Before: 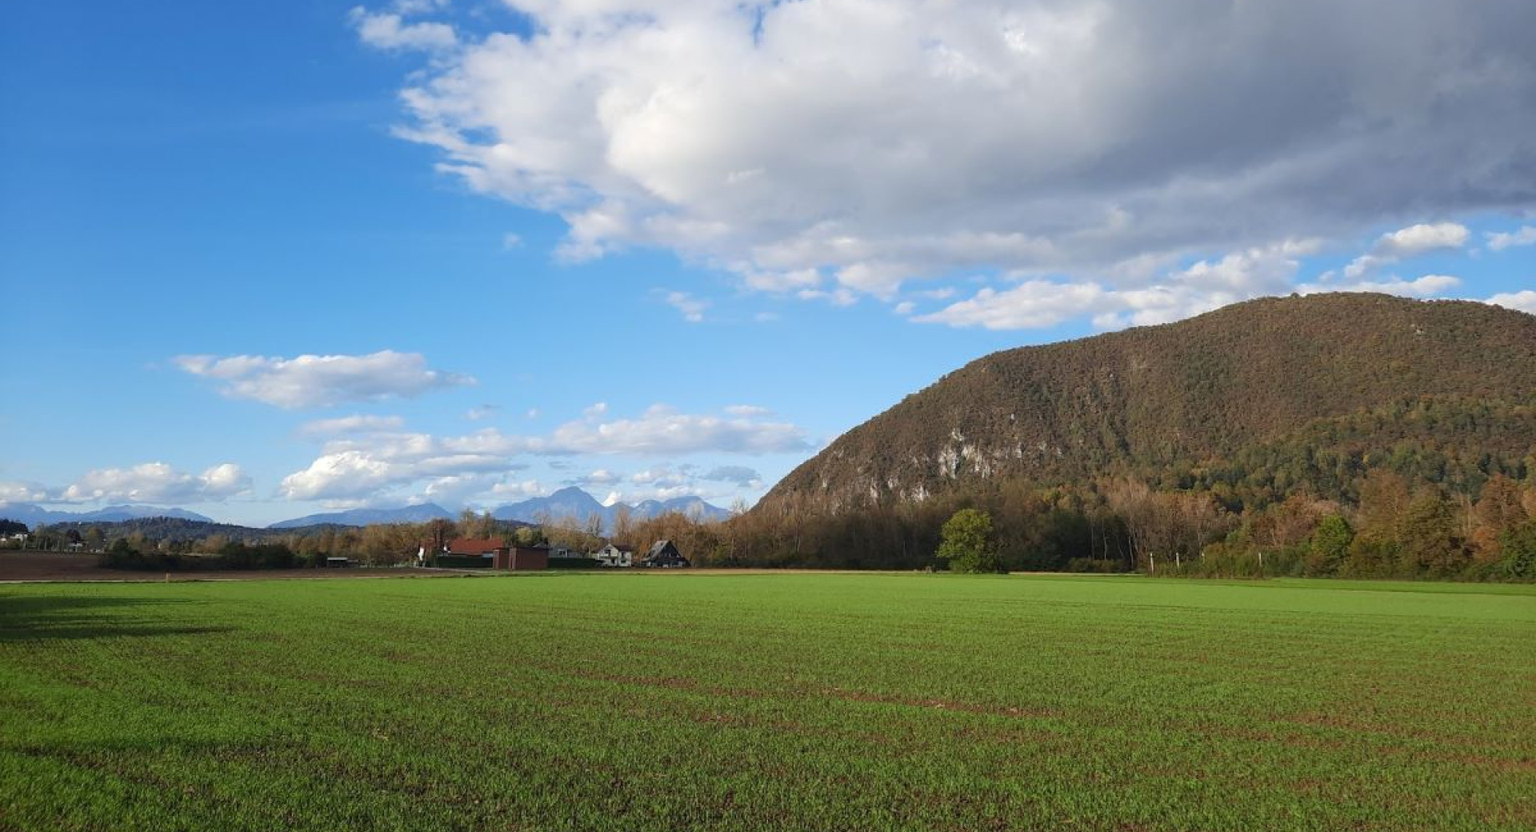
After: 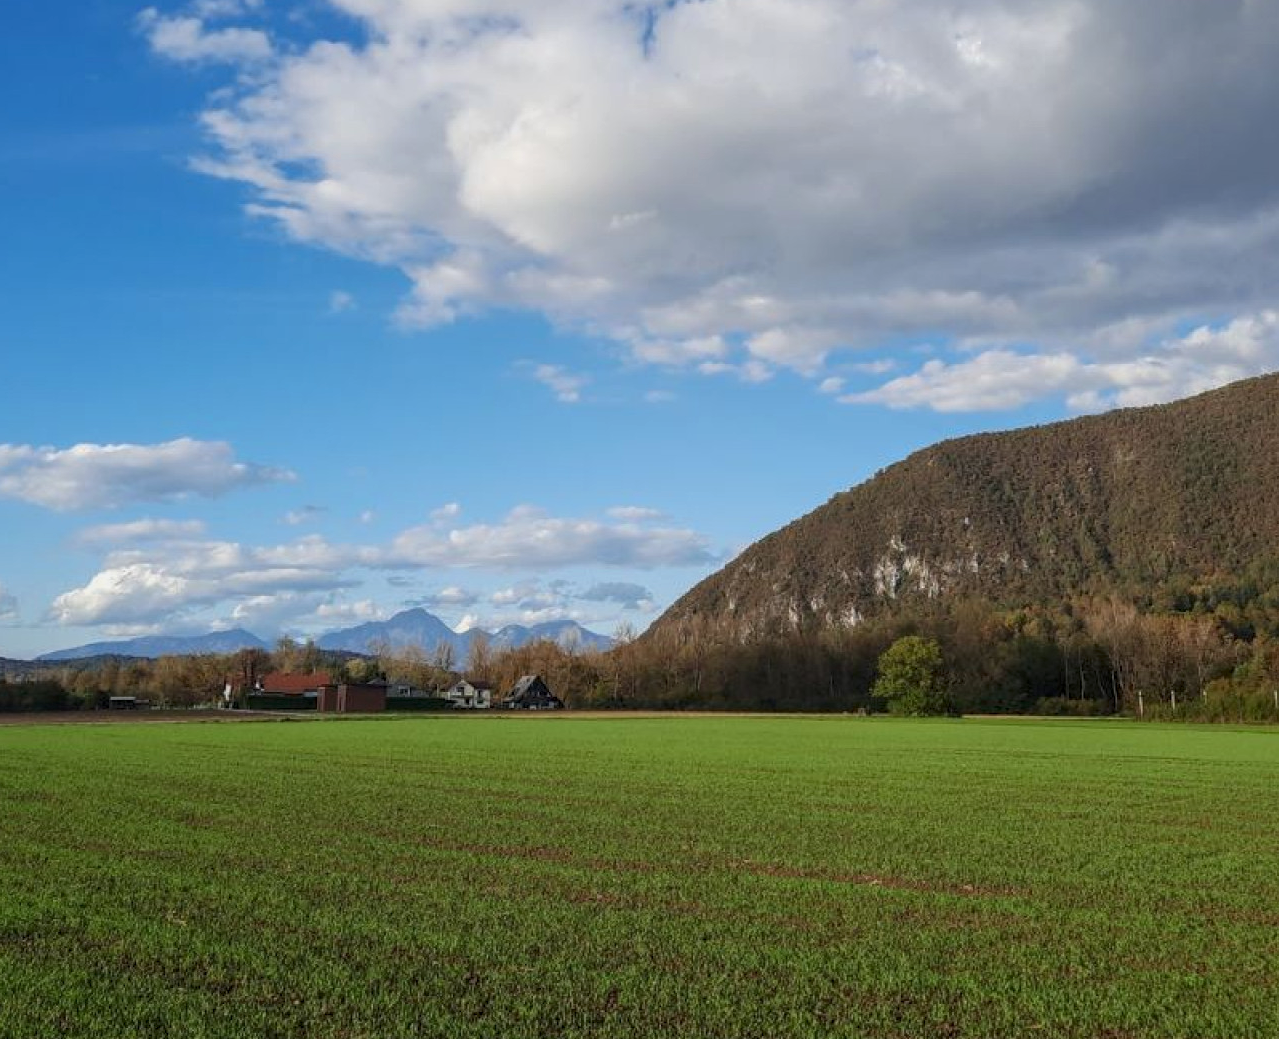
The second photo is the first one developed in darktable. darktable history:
shadows and highlights: radius 122.02, shadows 21.53, white point adjustment -9.62, highlights -13.88, soften with gaussian
exposure: compensate highlight preservation false
crop and rotate: left 15.61%, right 17.743%
local contrast: highlights 2%, shadows 5%, detail 133%
